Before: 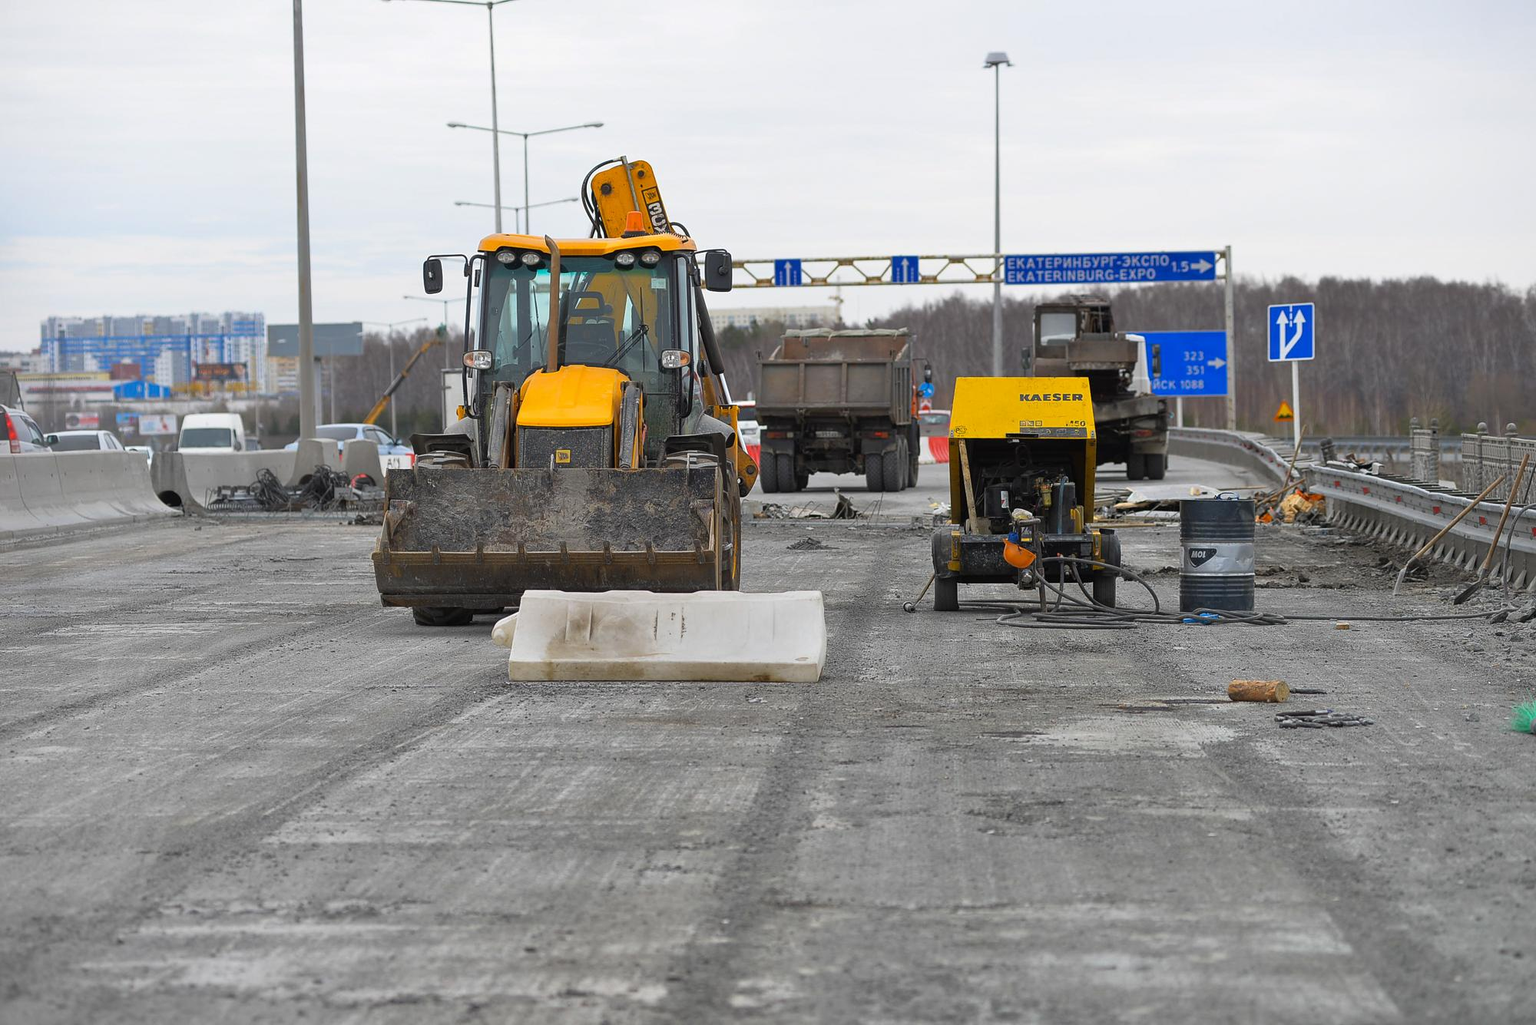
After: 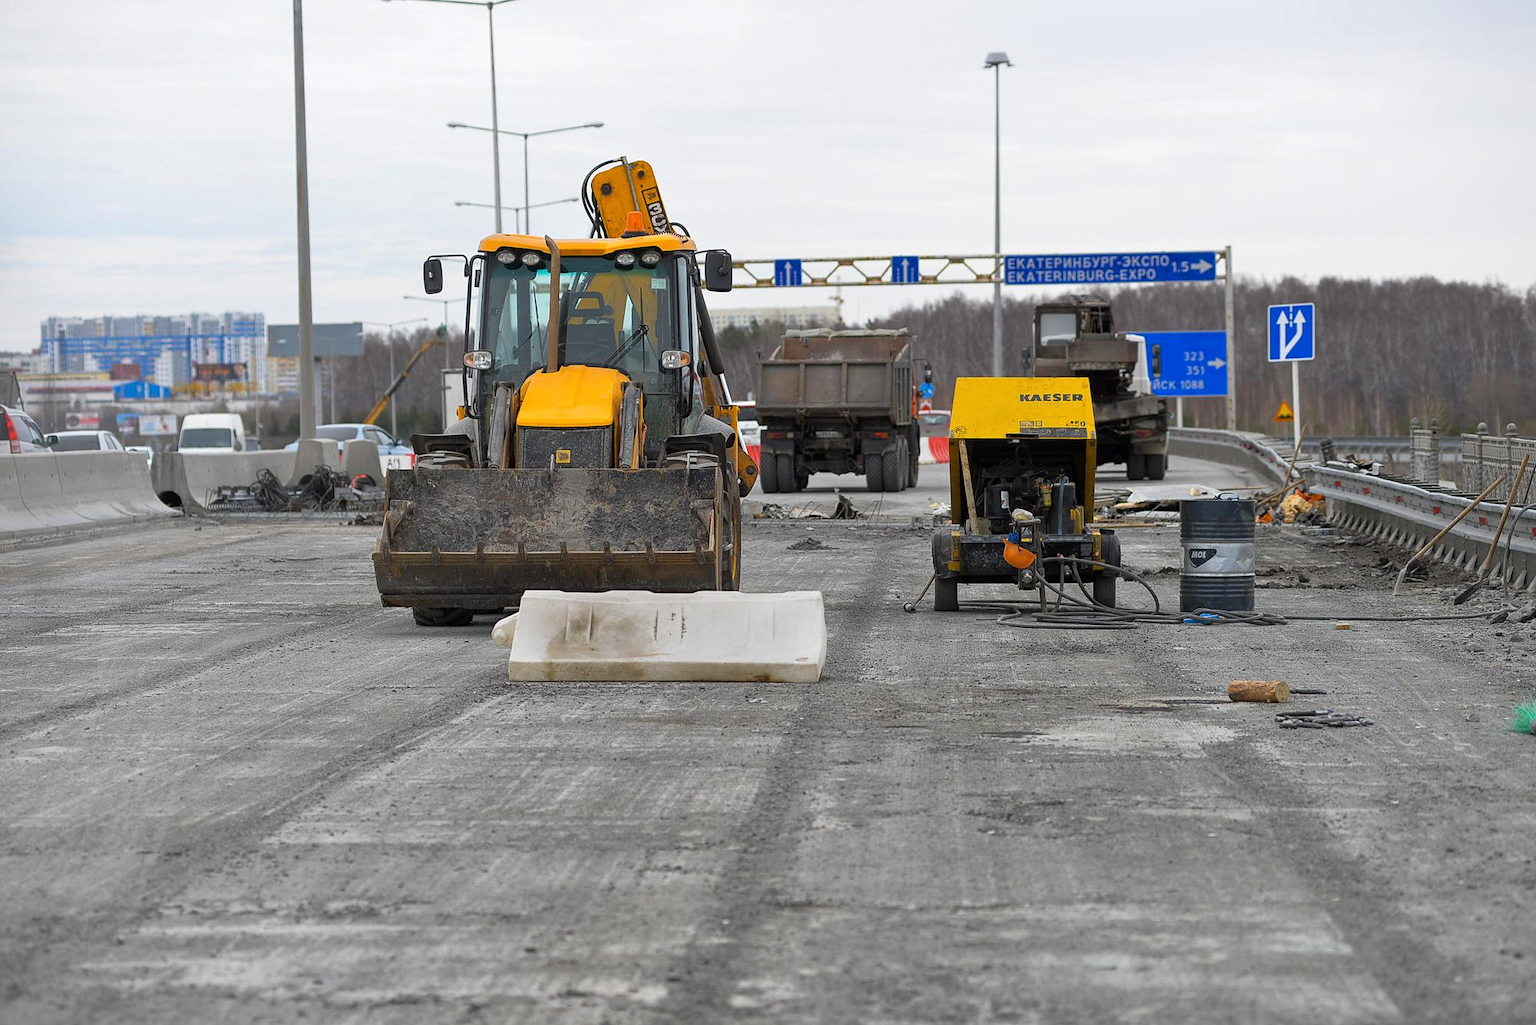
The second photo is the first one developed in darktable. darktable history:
local contrast: highlights 103%, shadows 101%, detail 119%, midtone range 0.2
